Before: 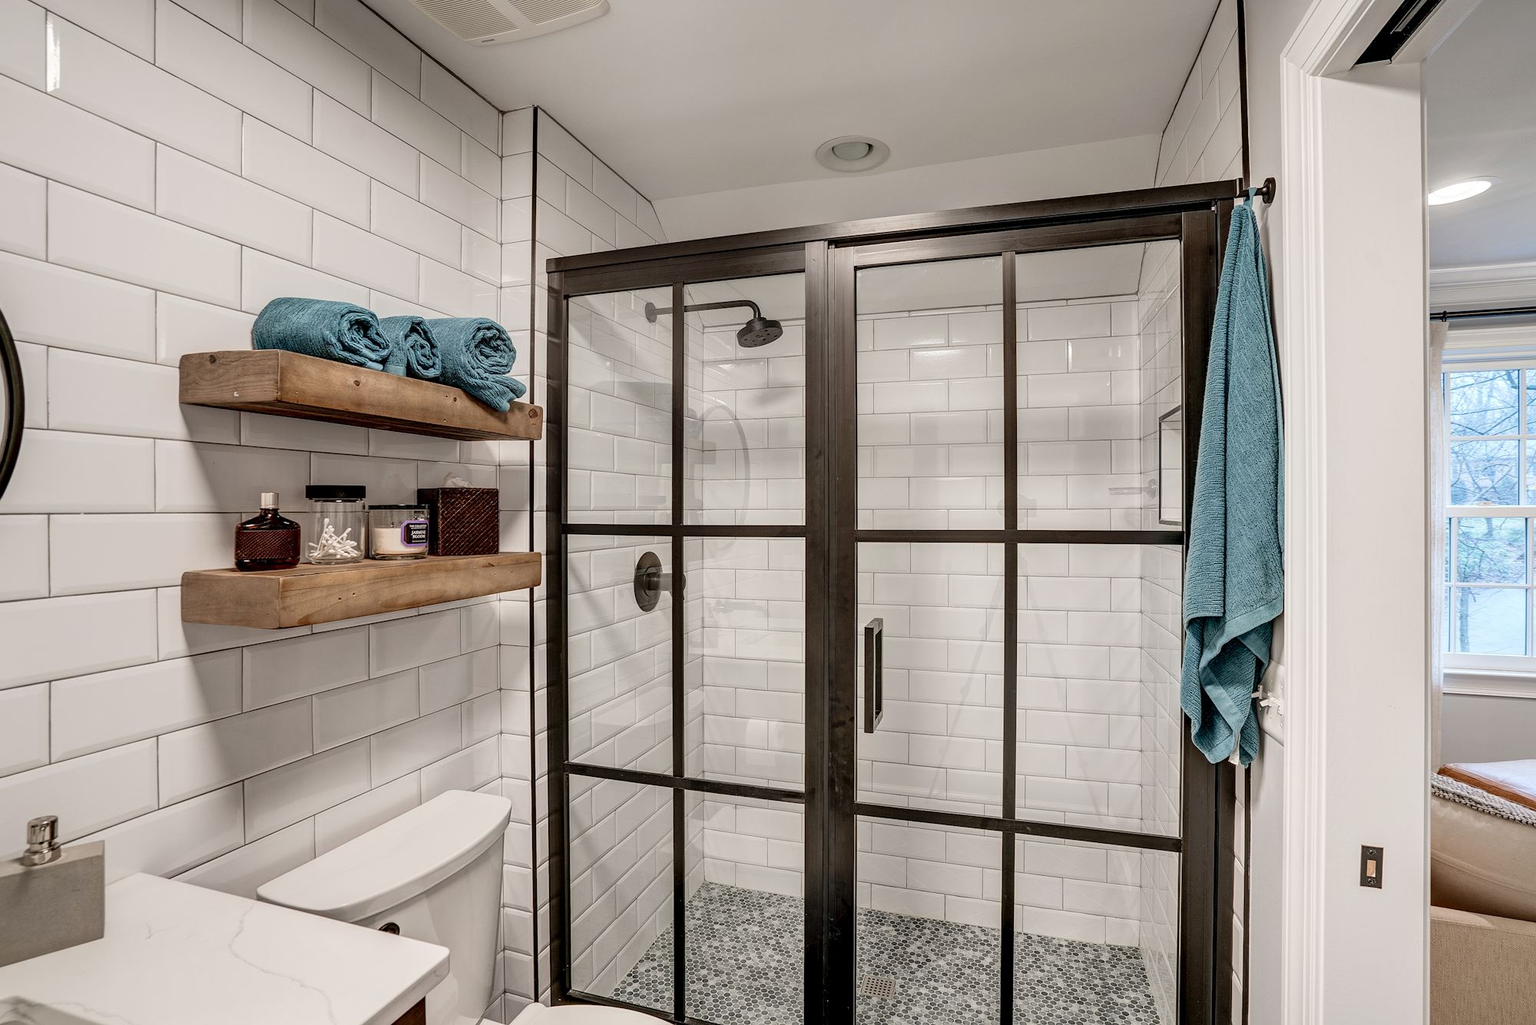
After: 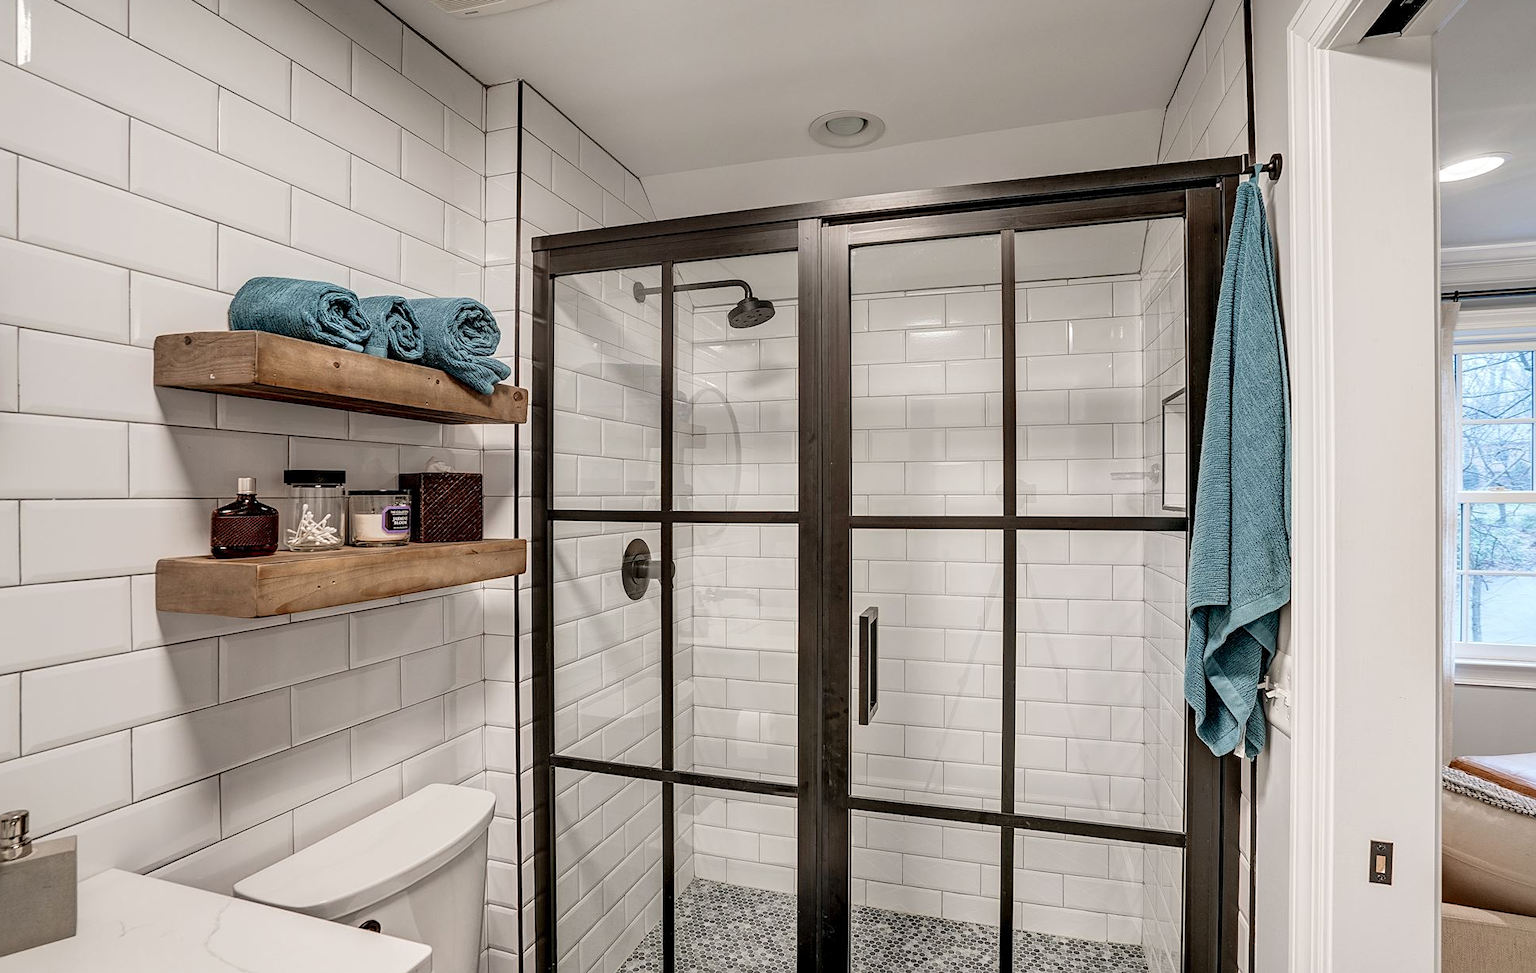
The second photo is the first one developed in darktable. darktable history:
crop: left 1.967%, top 2.82%, right 0.843%, bottom 4.874%
sharpen: amount 0.217
